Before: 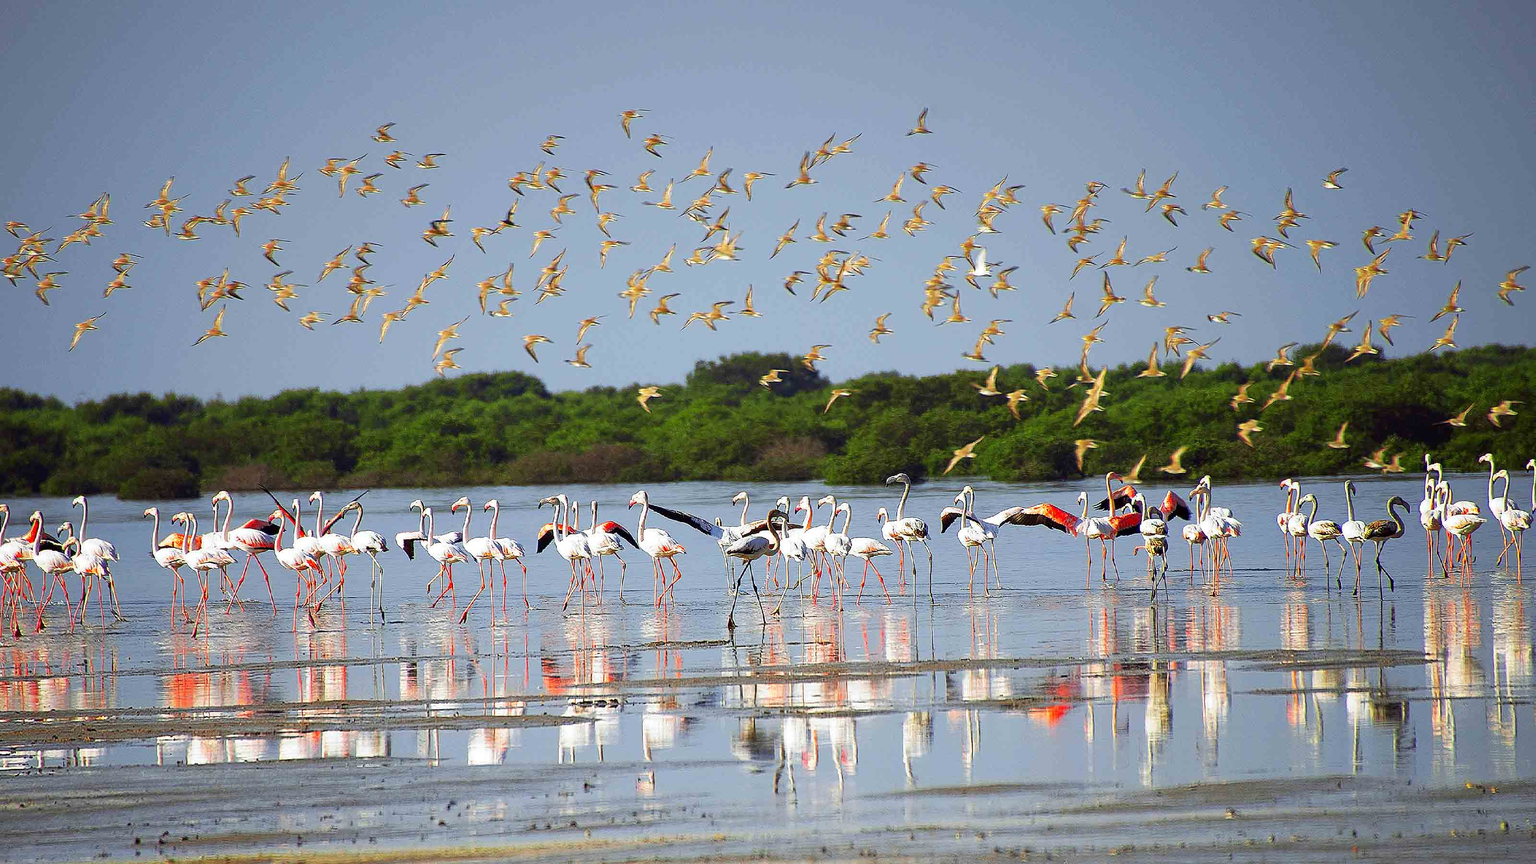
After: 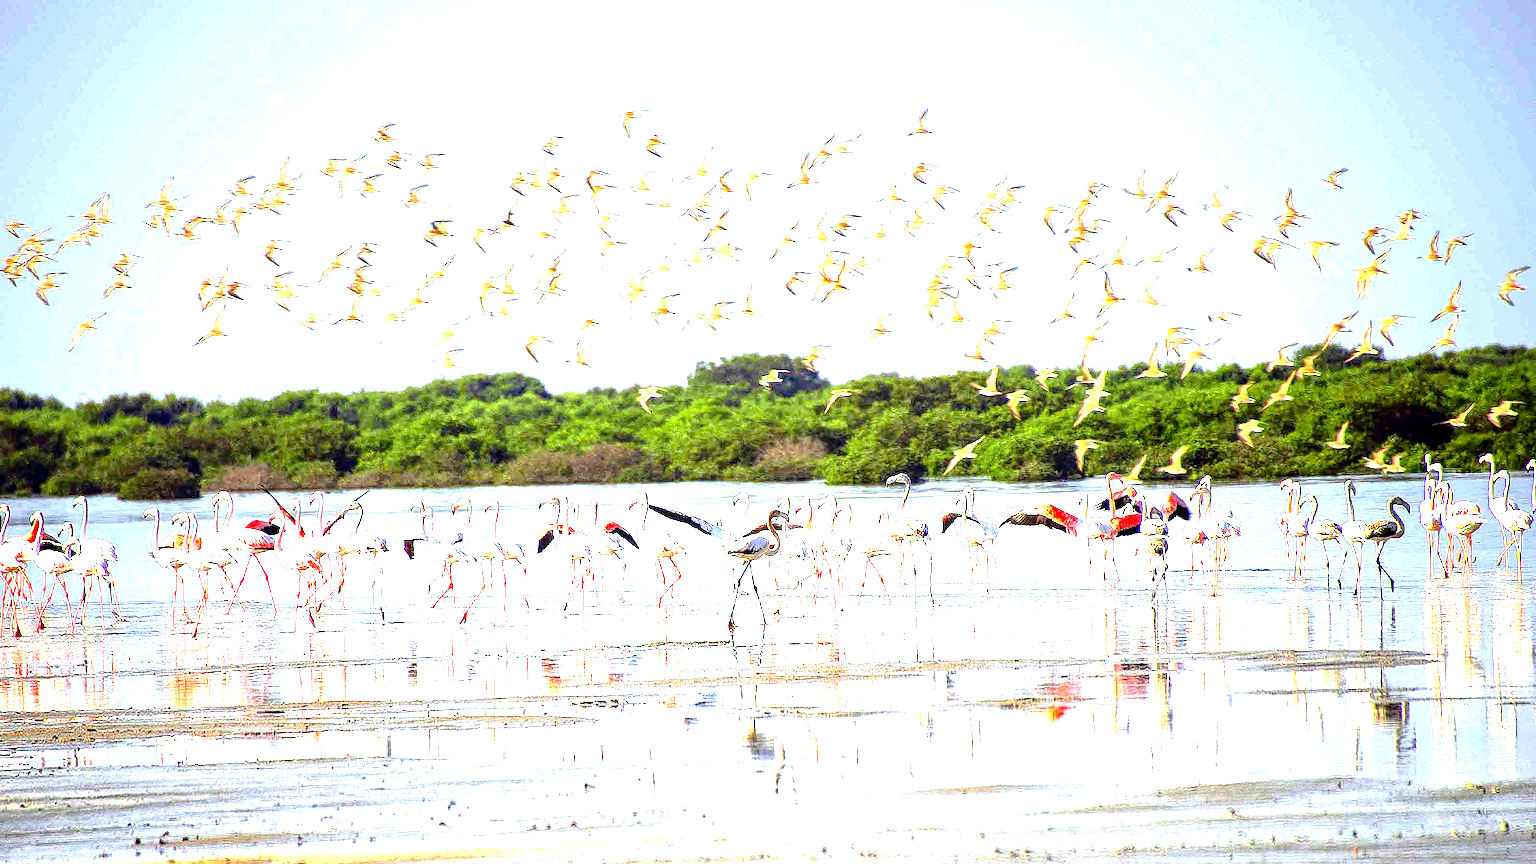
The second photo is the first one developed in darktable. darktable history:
local contrast: on, module defaults
exposure: black level correction 0.008, exposure 1.417 EV, compensate highlight preservation false
tone equalizer: -8 EV -0.764 EV, -7 EV -0.737 EV, -6 EV -0.571 EV, -5 EV -0.397 EV, -3 EV 0.389 EV, -2 EV 0.6 EV, -1 EV 0.69 EV, +0 EV 0.773 EV
